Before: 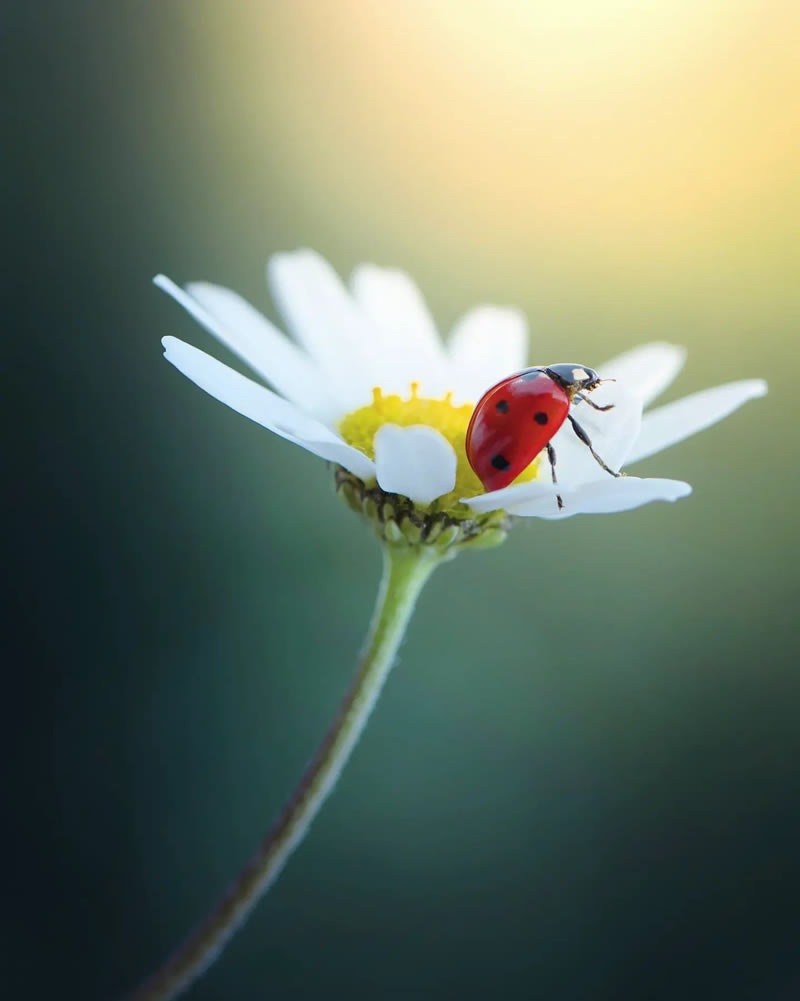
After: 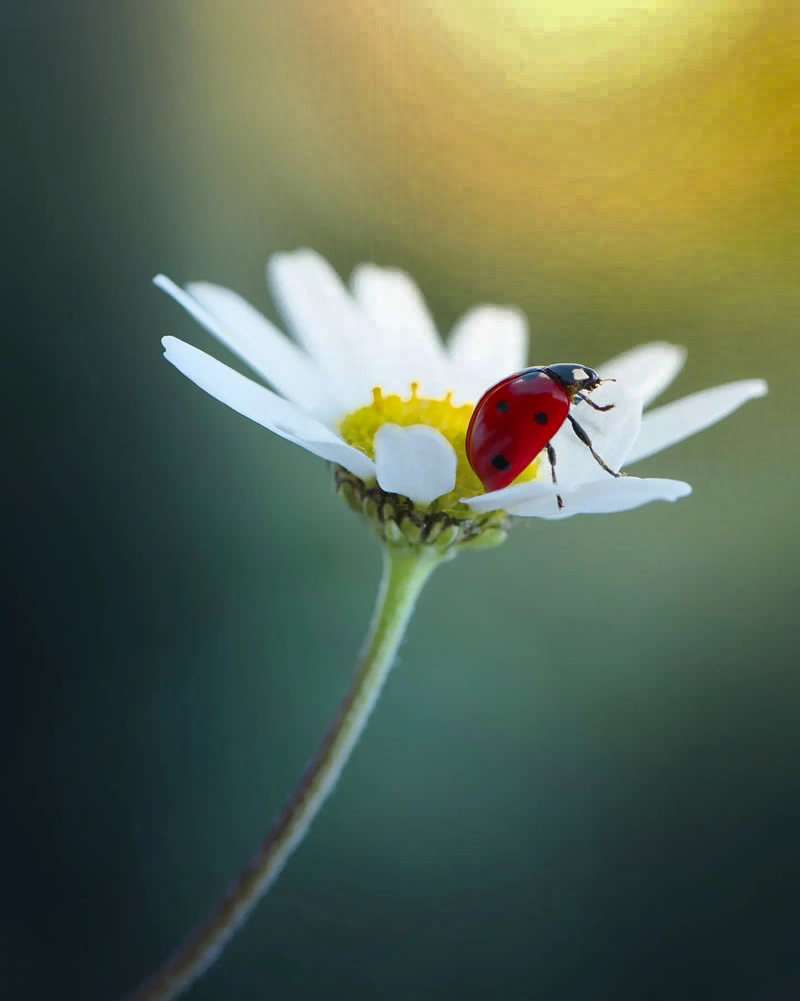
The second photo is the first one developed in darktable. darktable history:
shadows and highlights: shadows 20.79, highlights -82.5, soften with gaussian
